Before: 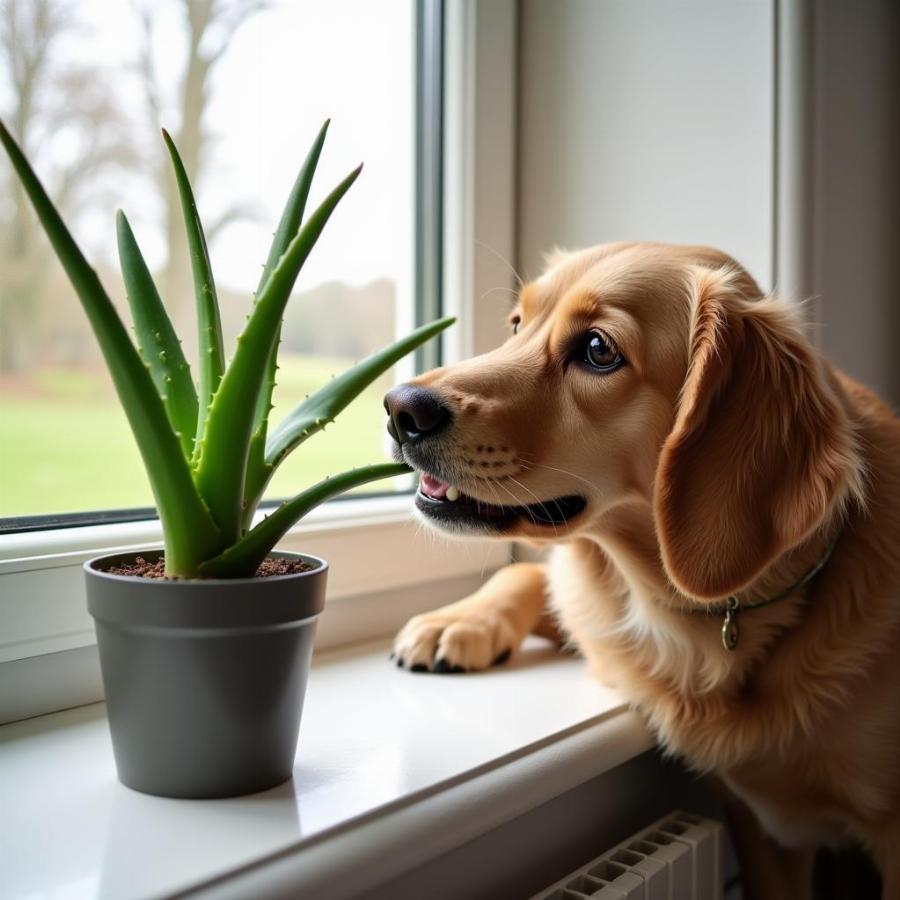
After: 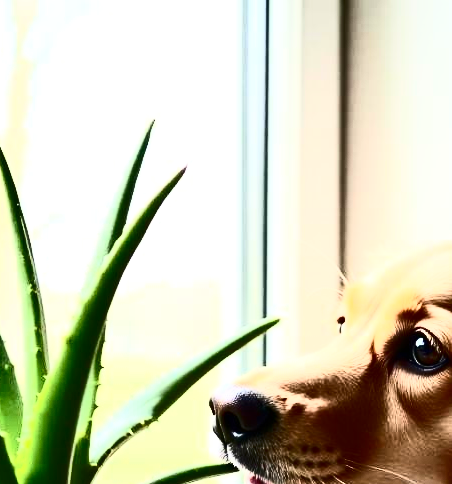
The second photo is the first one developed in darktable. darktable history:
contrast brightness saturation: contrast 0.942, brightness 0.198
color correction: highlights b* 0, saturation 1.11
exposure: black level correction 0, exposure 0.701 EV, compensate exposure bias true, compensate highlight preservation false
crop: left 19.47%, right 30.304%, bottom 46.193%
